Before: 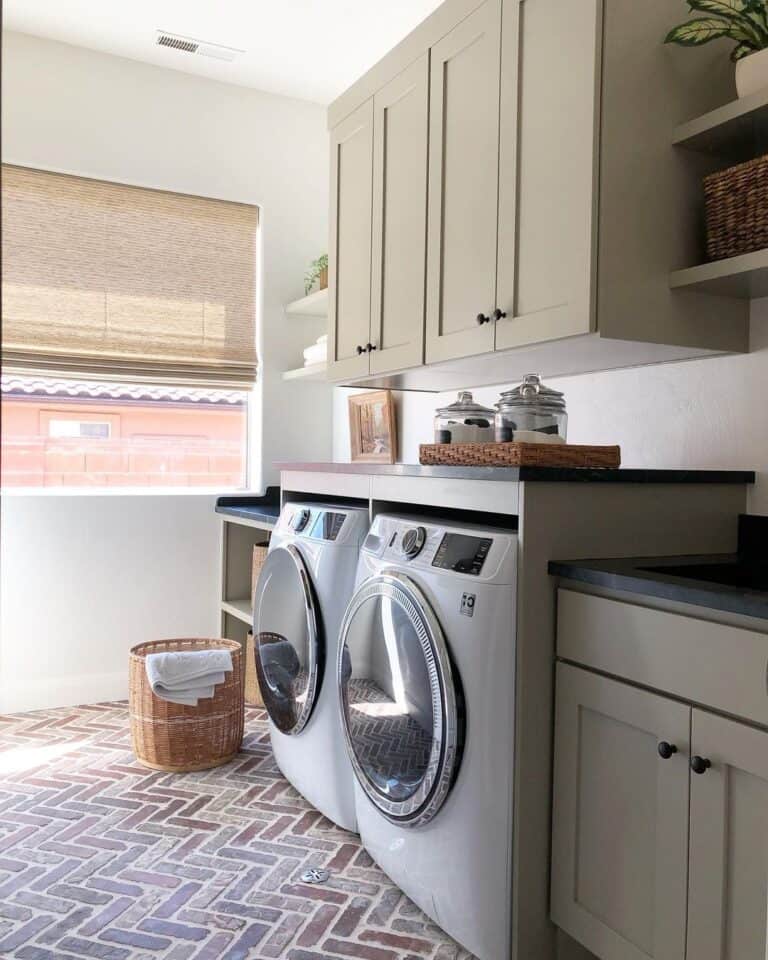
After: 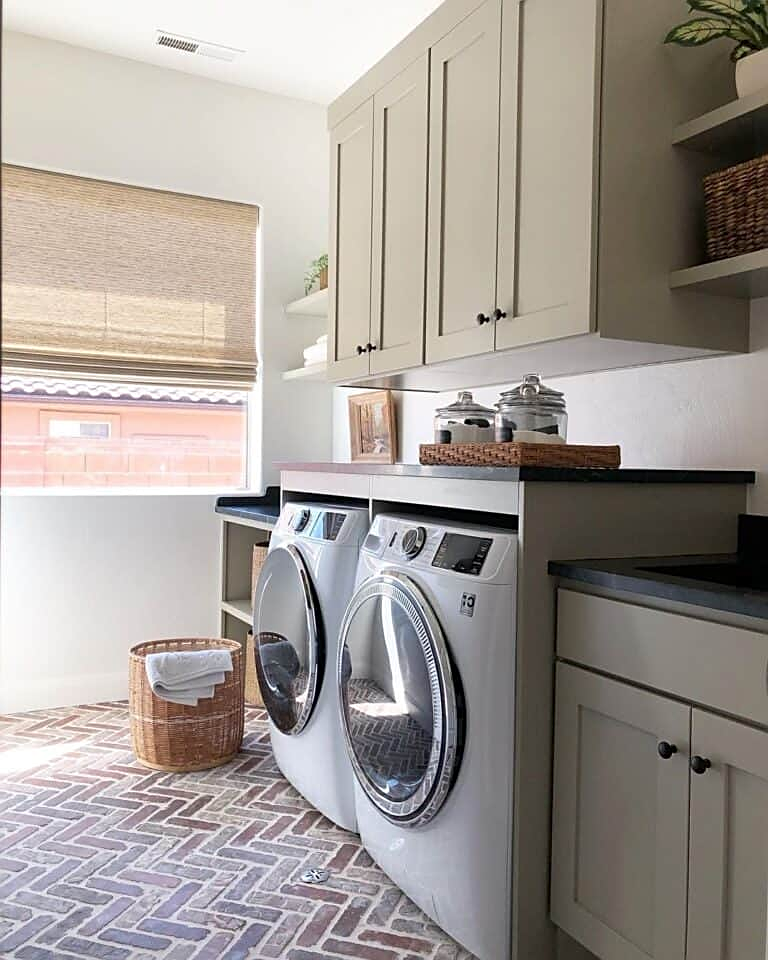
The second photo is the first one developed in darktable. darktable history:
sharpen: amount 0.49
tone curve: color space Lab, independent channels, preserve colors none
